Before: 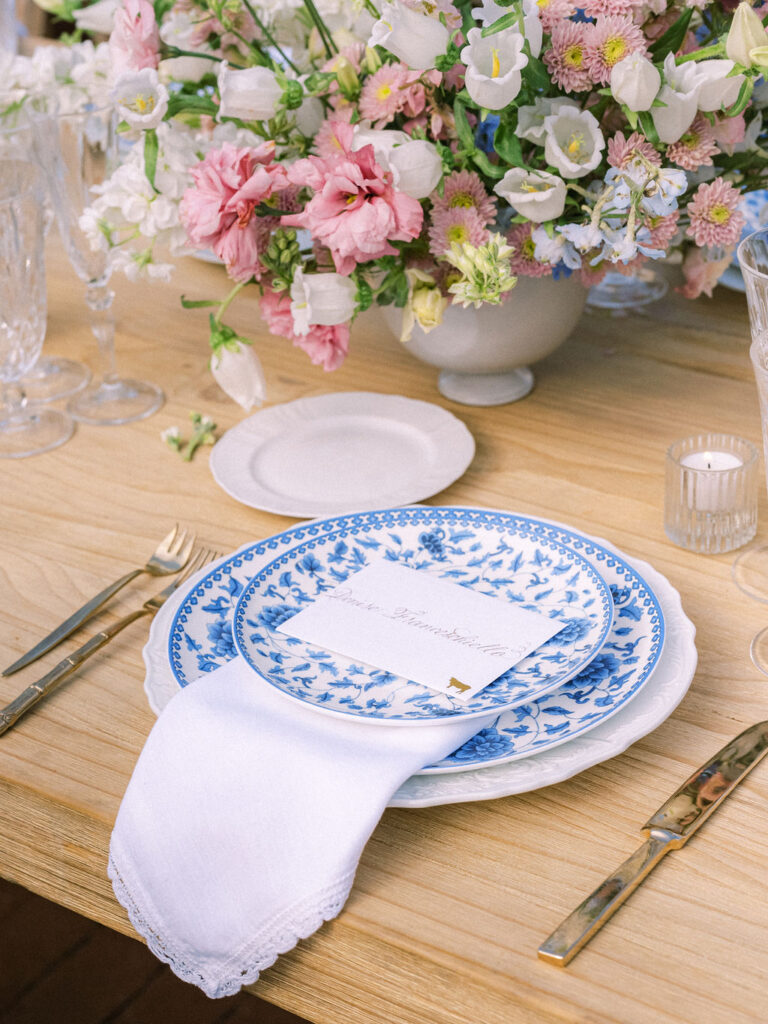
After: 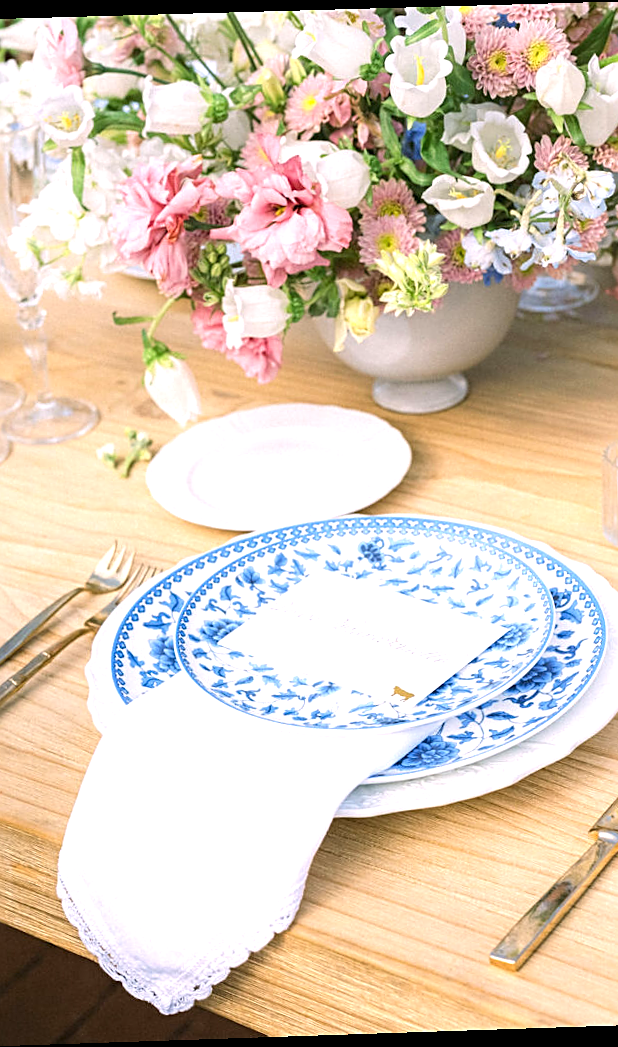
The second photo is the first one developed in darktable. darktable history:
crop: left 9.88%, right 12.664%
sharpen: on, module defaults
exposure: exposure 0.74 EV, compensate highlight preservation false
rotate and perspective: rotation -1.77°, lens shift (horizontal) 0.004, automatic cropping off
